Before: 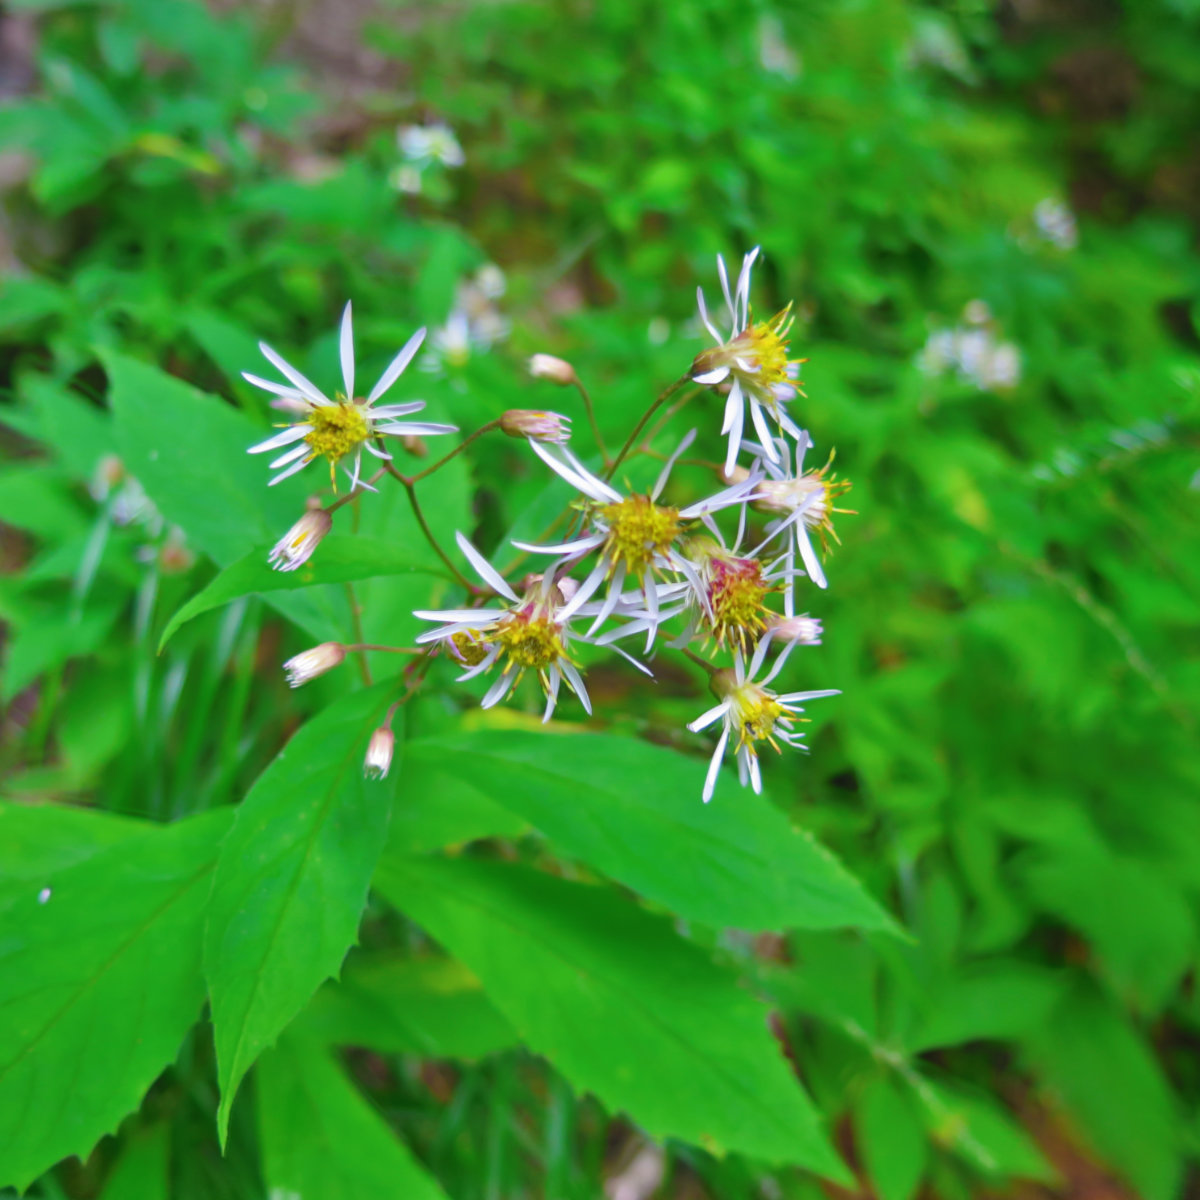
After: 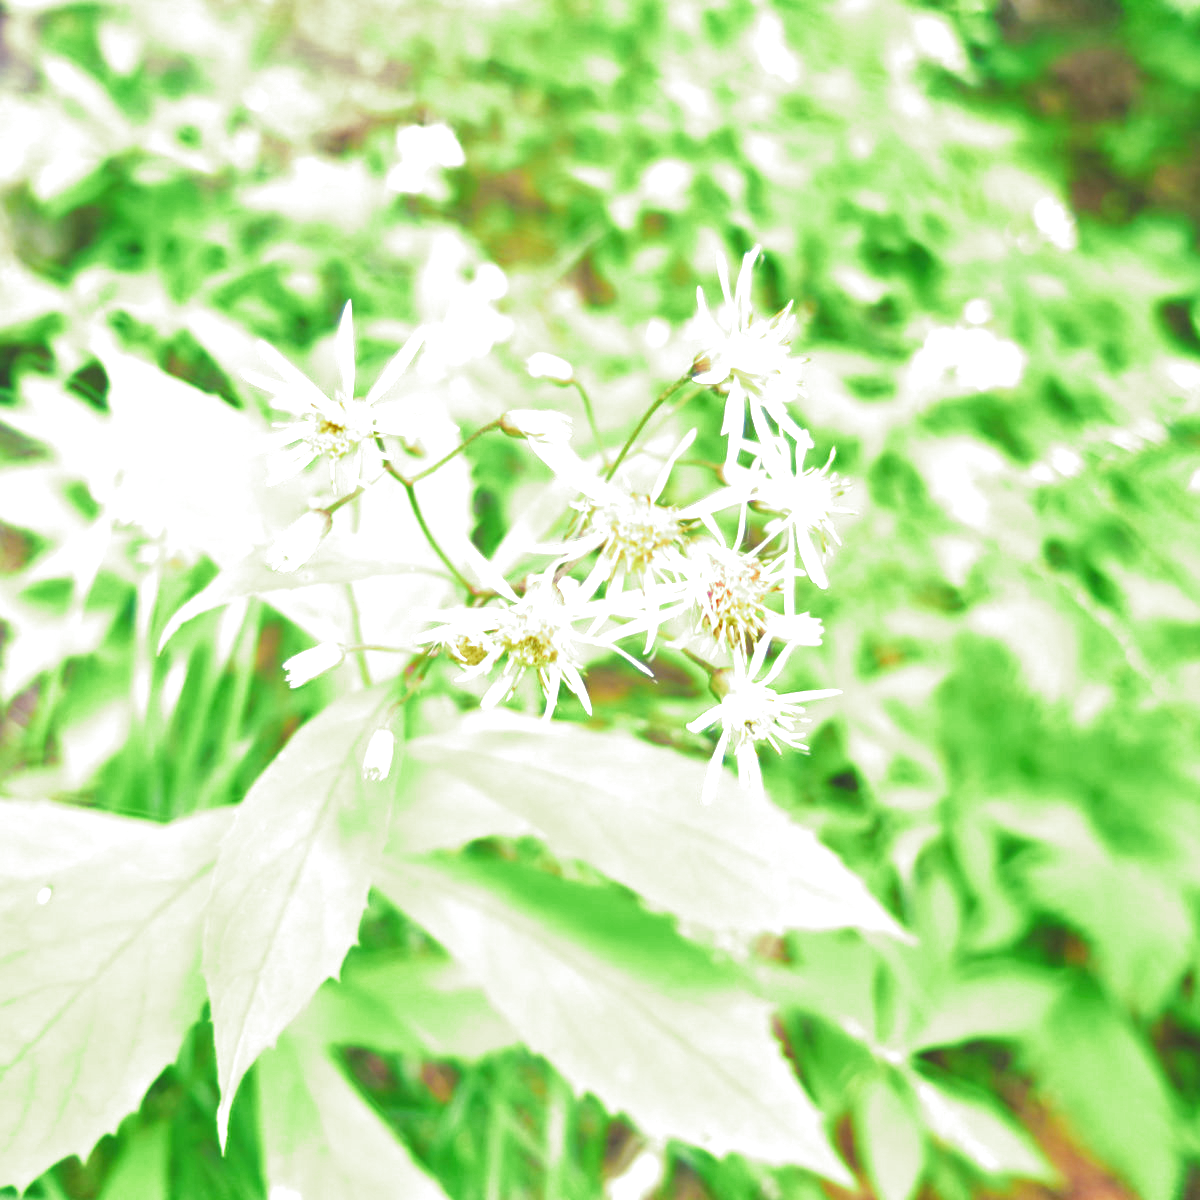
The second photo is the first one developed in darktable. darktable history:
white balance: emerald 1
split-toning: shadows › hue 290.82°, shadows › saturation 0.34, highlights › saturation 0.38, balance 0, compress 50%
exposure: exposure 2.04 EV, compensate highlight preservation false
